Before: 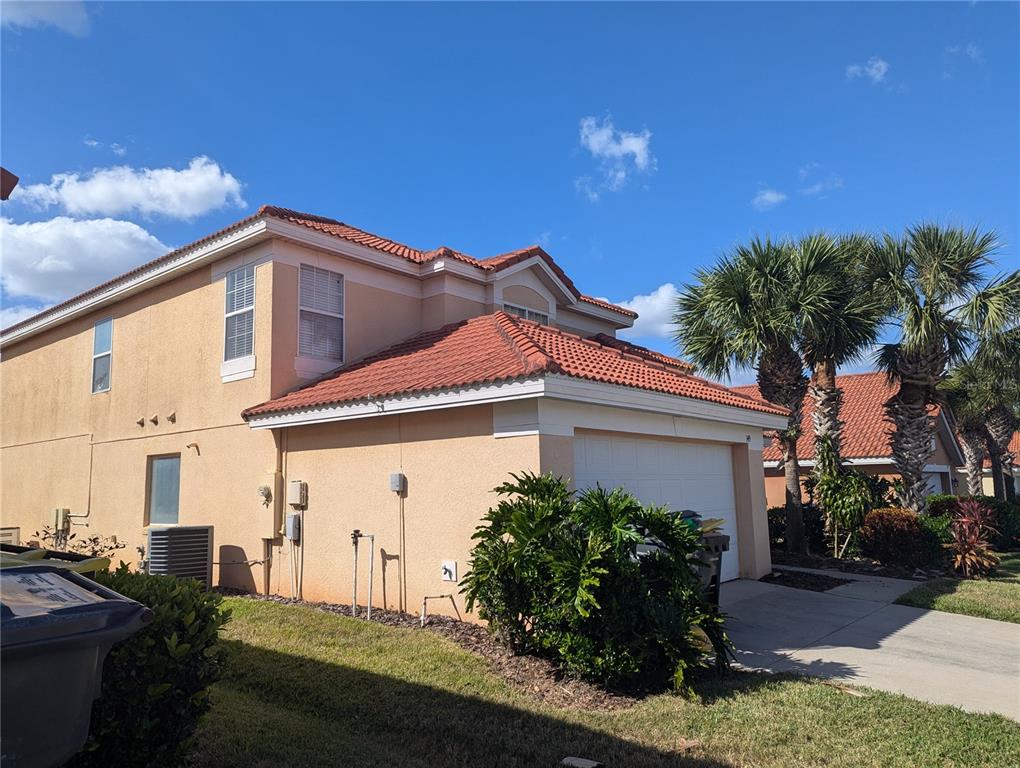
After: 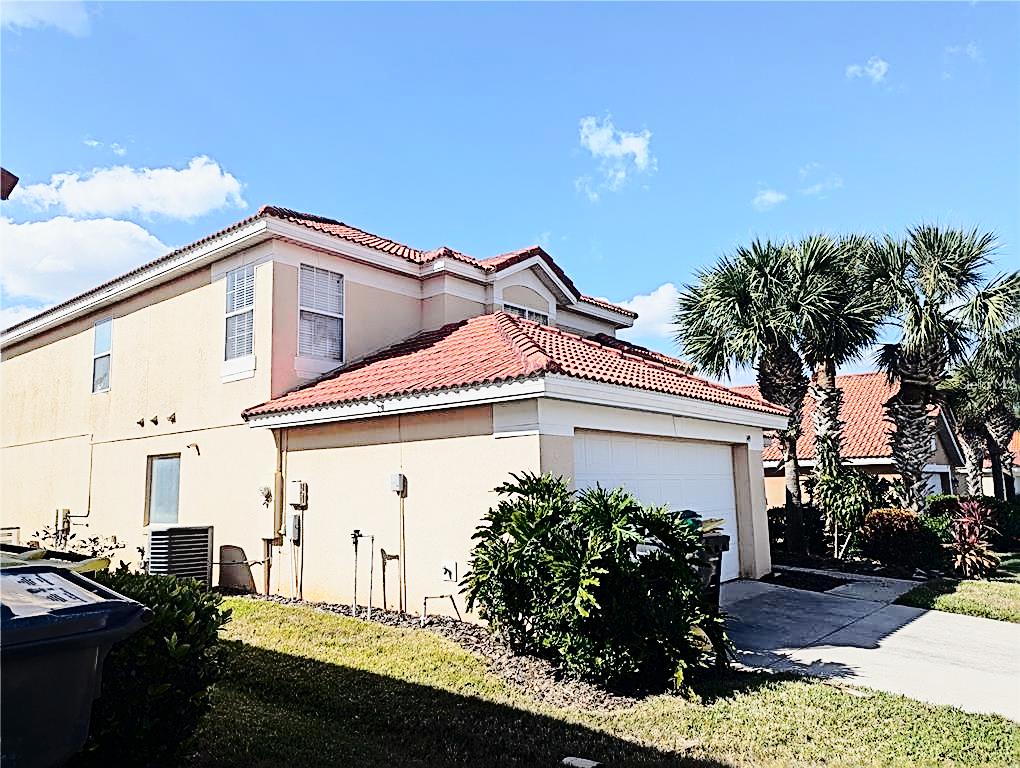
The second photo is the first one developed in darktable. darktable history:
sharpen: radius 2.797, amount 0.73
tone curve: curves: ch0 [(0, 0) (0.094, 0.039) (0.243, 0.155) (0.411, 0.482) (0.479, 0.583) (0.654, 0.742) (0.793, 0.851) (0.994, 0.974)]; ch1 [(0, 0) (0.161, 0.092) (0.35, 0.33) (0.392, 0.392) (0.456, 0.456) (0.505, 0.502) (0.537, 0.518) (0.553, 0.53) (0.573, 0.569) (0.718, 0.718) (1, 1)]; ch2 [(0, 0) (0.346, 0.362) (0.411, 0.412) (0.502, 0.502) (0.531, 0.521) (0.576, 0.553) (0.615, 0.621) (1, 1)], color space Lab, independent channels, preserve colors none
base curve: curves: ch0 [(0, 0) (0.028, 0.03) (0.121, 0.232) (0.46, 0.748) (0.859, 0.968) (1, 1)], preserve colors none
contrast brightness saturation: saturation -0.062
